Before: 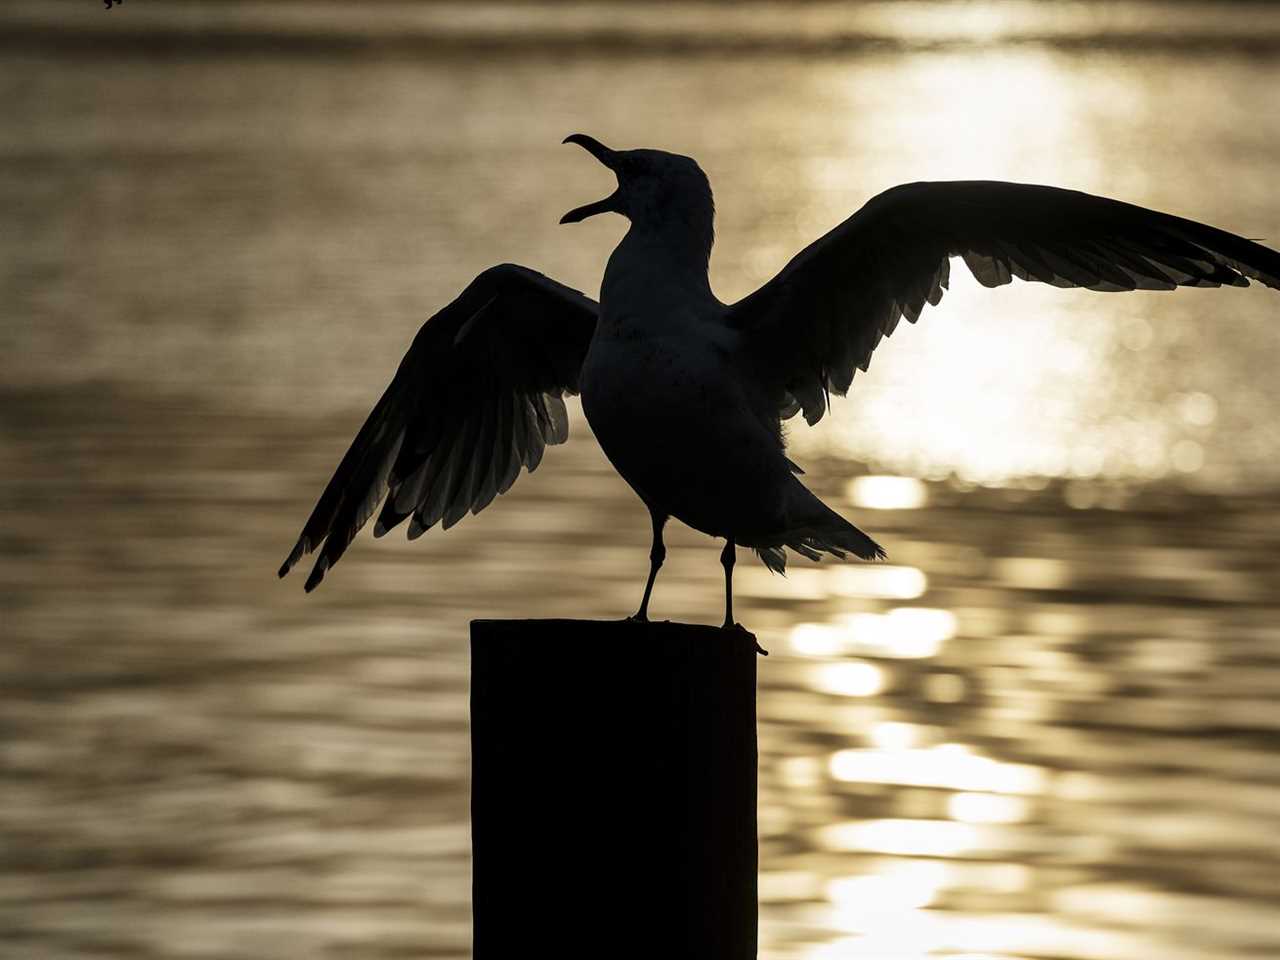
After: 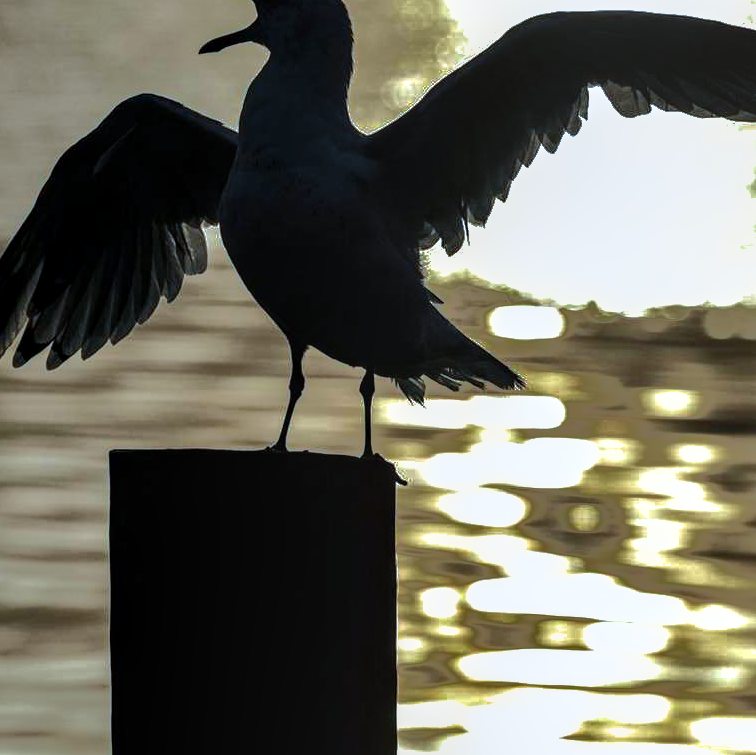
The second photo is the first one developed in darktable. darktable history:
white balance: red 1, blue 1
color calibration: output R [1.063, -0.012, -0.003, 0], output G [0, 1.022, 0.021, 0], output B [-0.079, 0.047, 1, 0], illuminant custom, x 0.389, y 0.387, temperature 3838.64 K
local contrast: on, module defaults
shadows and highlights: shadows 38.43, highlights -74.54
contrast brightness saturation: contrast 0.03, brightness -0.04
crop and rotate: left 28.256%, top 17.734%, right 12.656%, bottom 3.573%
tone equalizer: -8 EV -0.75 EV, -7 EV -0.7 EV, -6 EV -0.6 EV, -5 EV -0.4 EV, -3 EV 0.4 EV, -2 EV 0.6 EV, -1 EV 0.7 EV, +0 EV 0.75 EV, edges refinement/feathering 500, mask exposure compensation -1.57 EV, preserve details no
